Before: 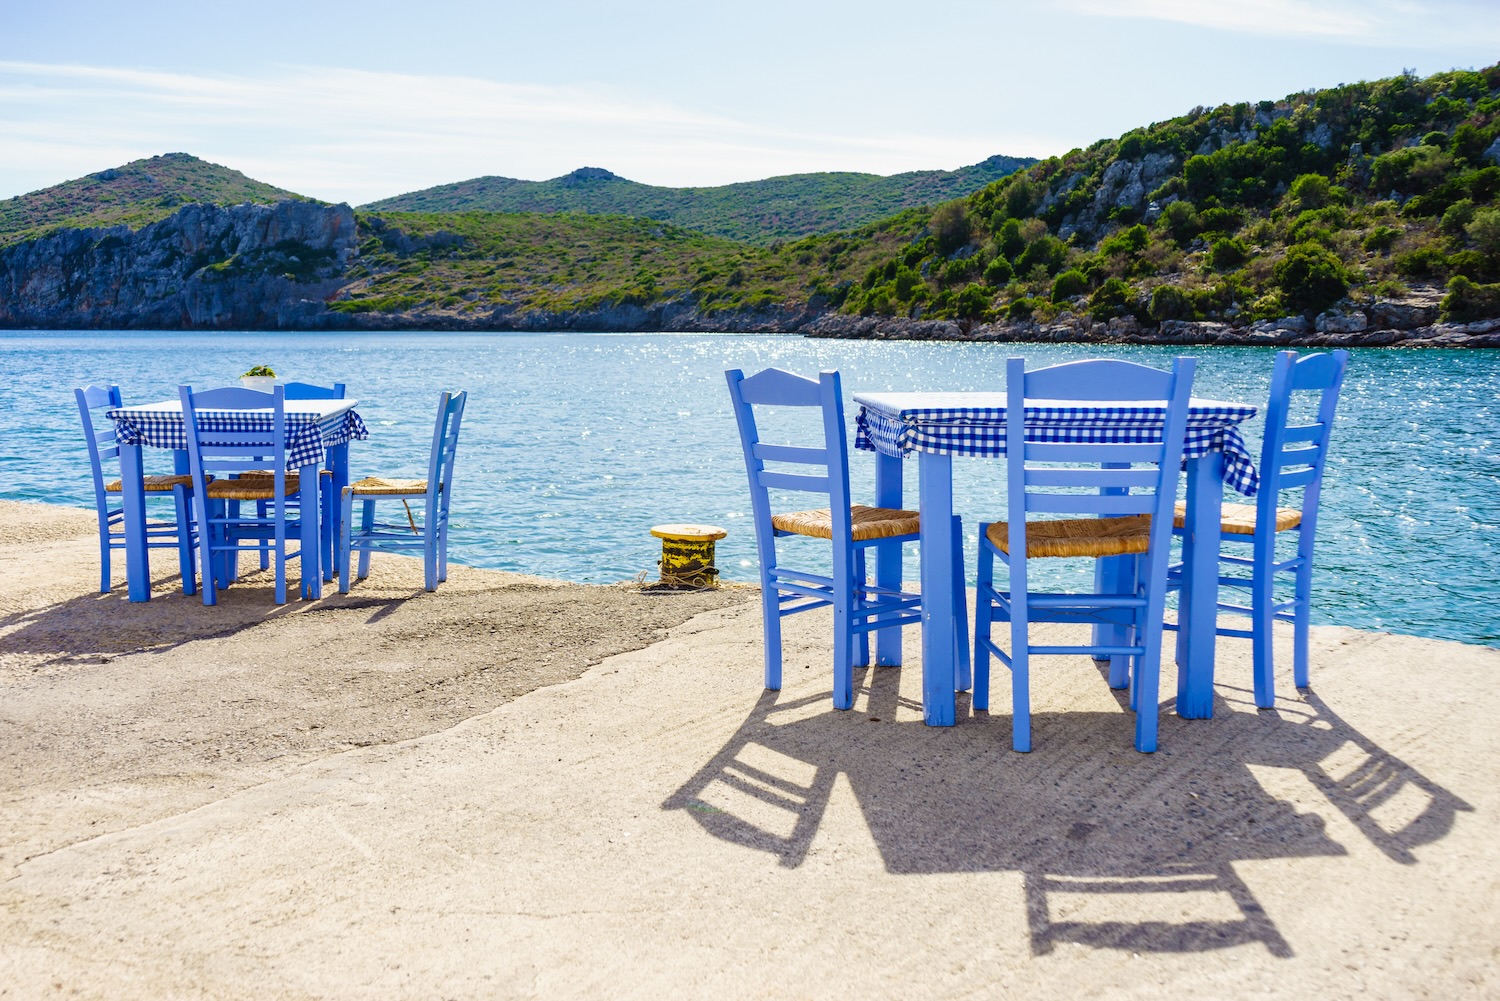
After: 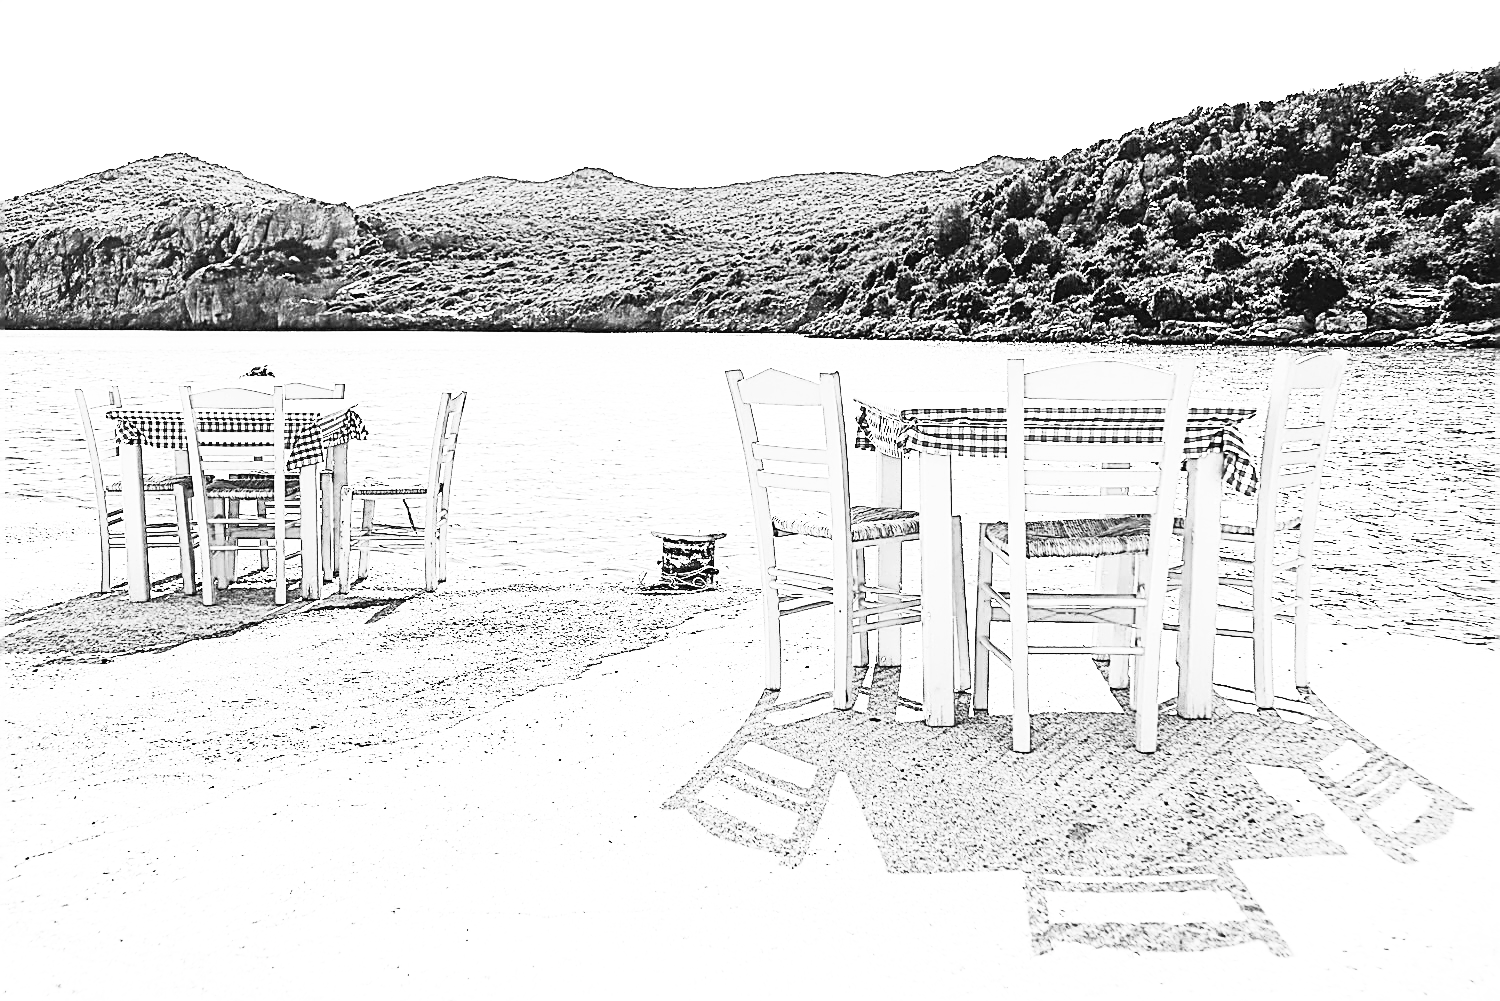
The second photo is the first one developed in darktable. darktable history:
contrast brightness saturation: contrast 0.387, brightness 0.52
sharpen: amount 1.849
base curve: curves: ch0 [(0, 0) (0.007, 0.004) (0.027, 0.03) (0.046, 0.07) (0.207, 0.54) (0.442, 0.872) (0.673, 0.972) (1, 1)], preserve colors none
tone curve: curves: ch0 [(0, 0) (0.584, 0.595) (1, 1)], color space Lab, independent channels, preserve colors none
color calibration: output gray [0.31, 0.36, 0.33, 0], illuminant same as pipeline (D50), adaptation none (bypass), x 0.332, y 0.334, temperature 5017.15 K
